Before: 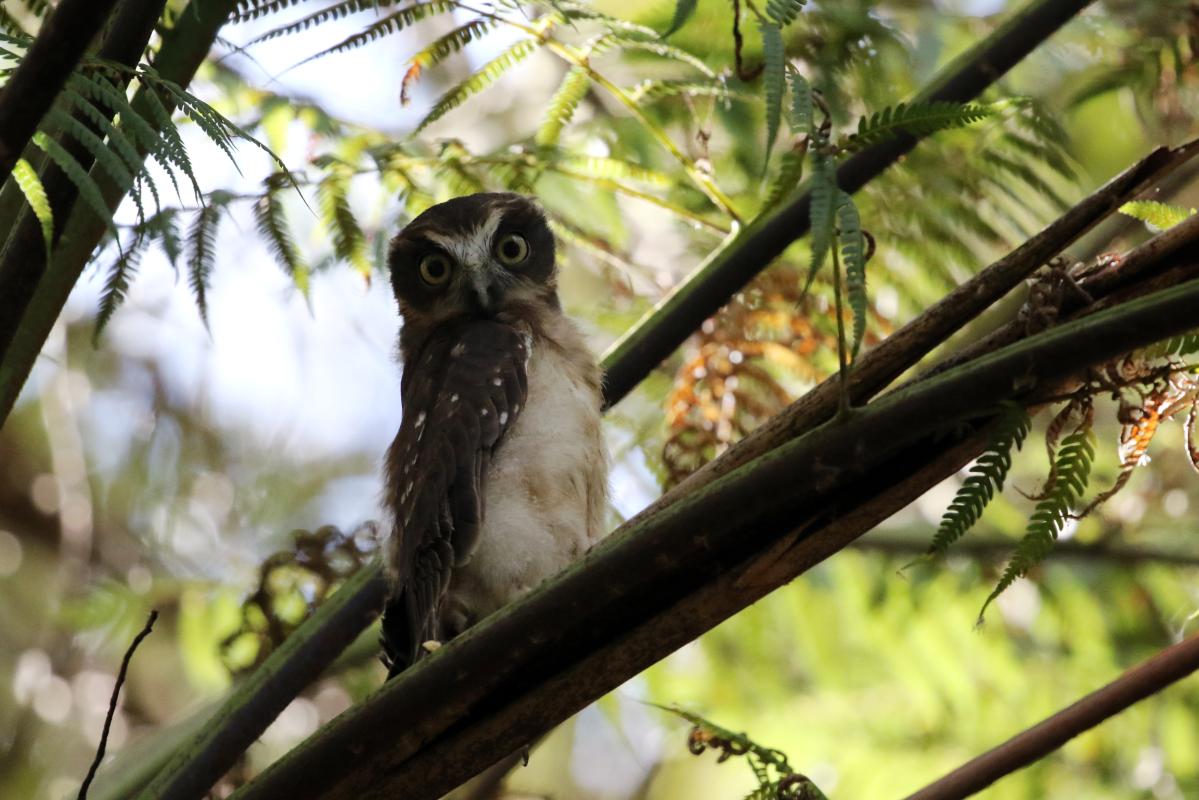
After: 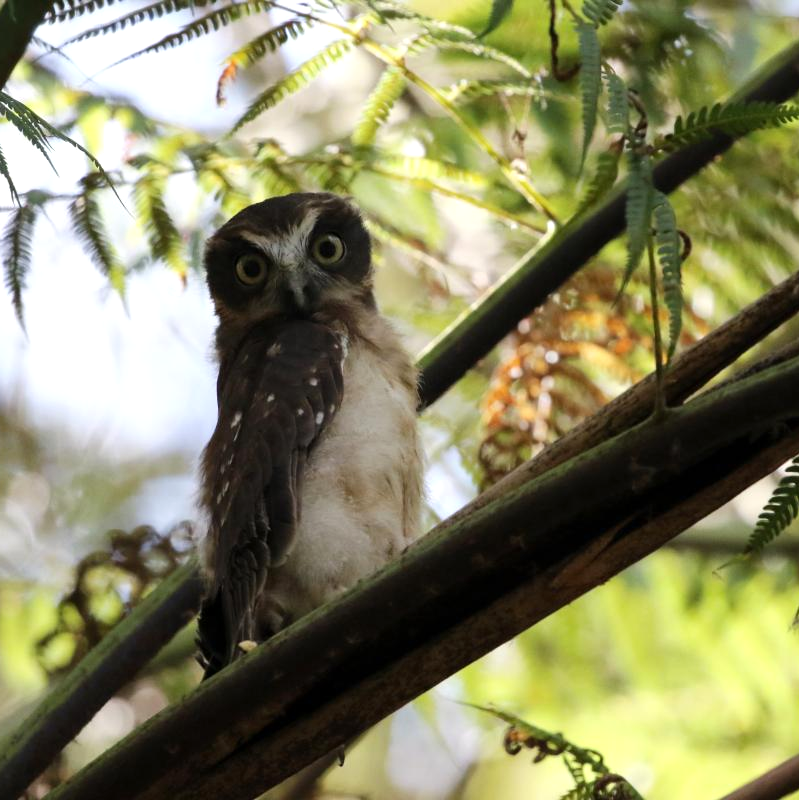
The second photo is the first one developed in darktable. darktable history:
crop: left 15.419%, right 17.914%
exposure: exposure 0.15 EV, compensate highlight preservation false
